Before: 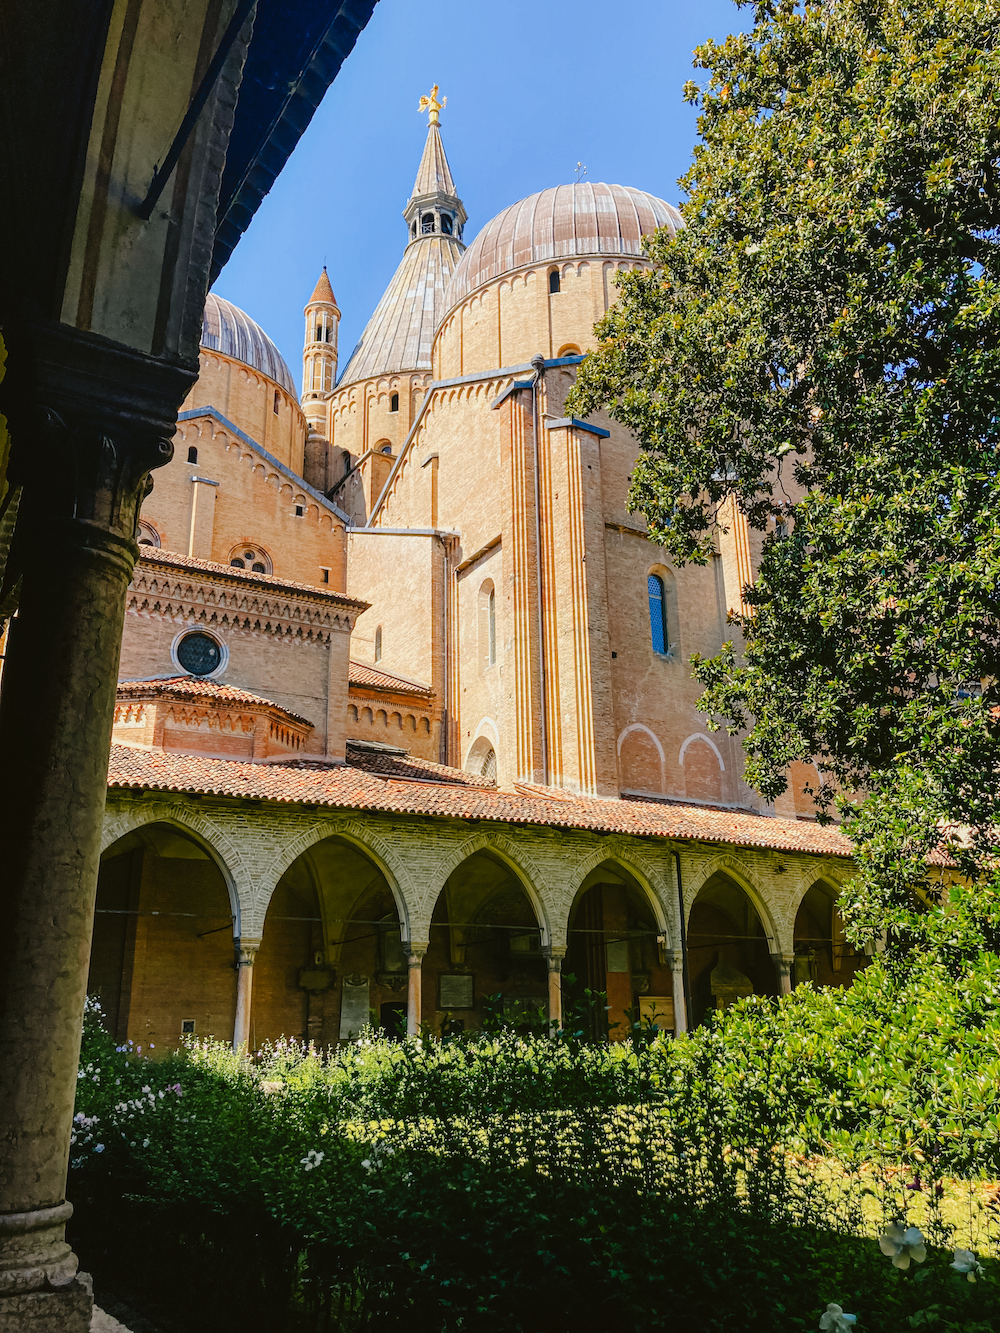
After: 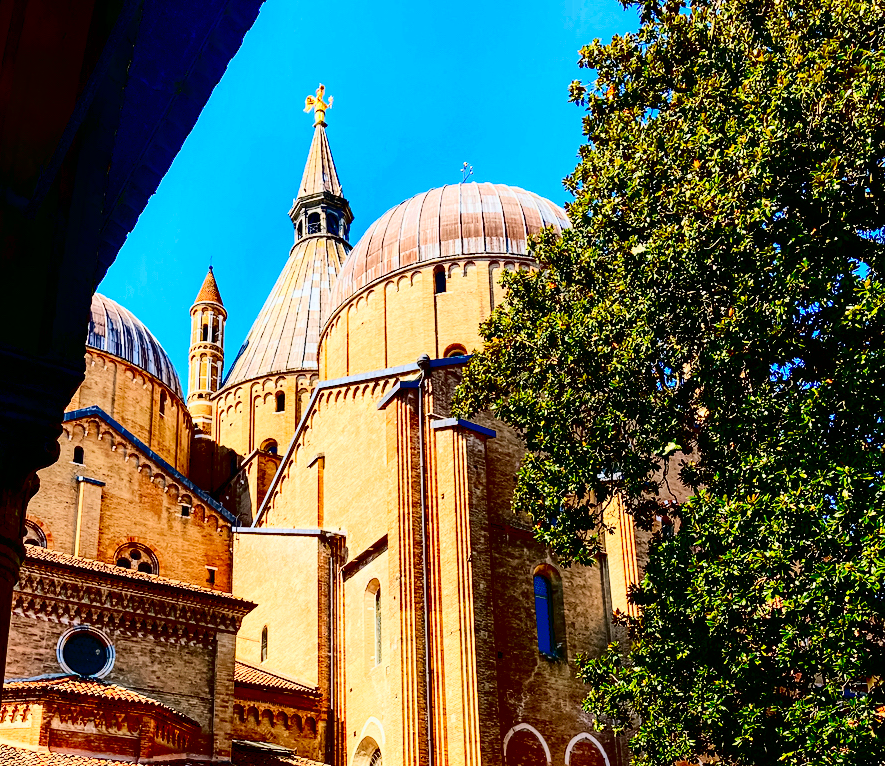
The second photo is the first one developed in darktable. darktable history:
contrast brightness saturation: contrast 0.768, brightness -0.996, saturation 0.992
crop and rotate: left 11.474%, bottom 42.534%
